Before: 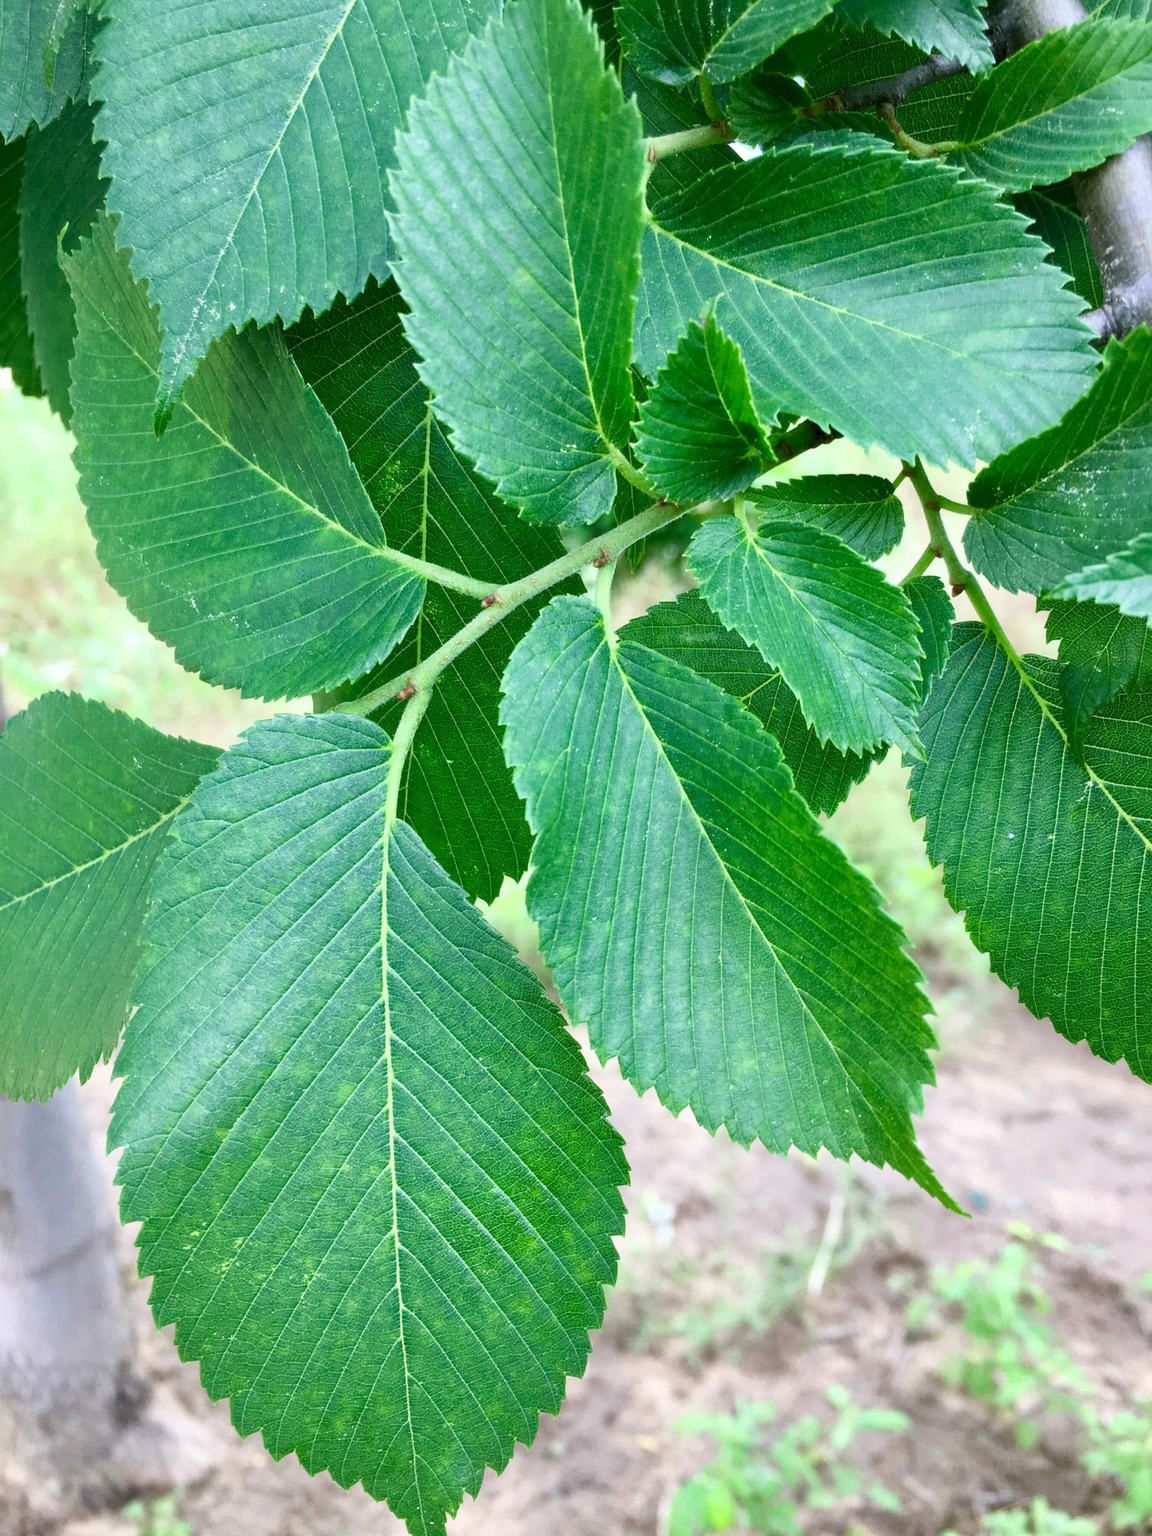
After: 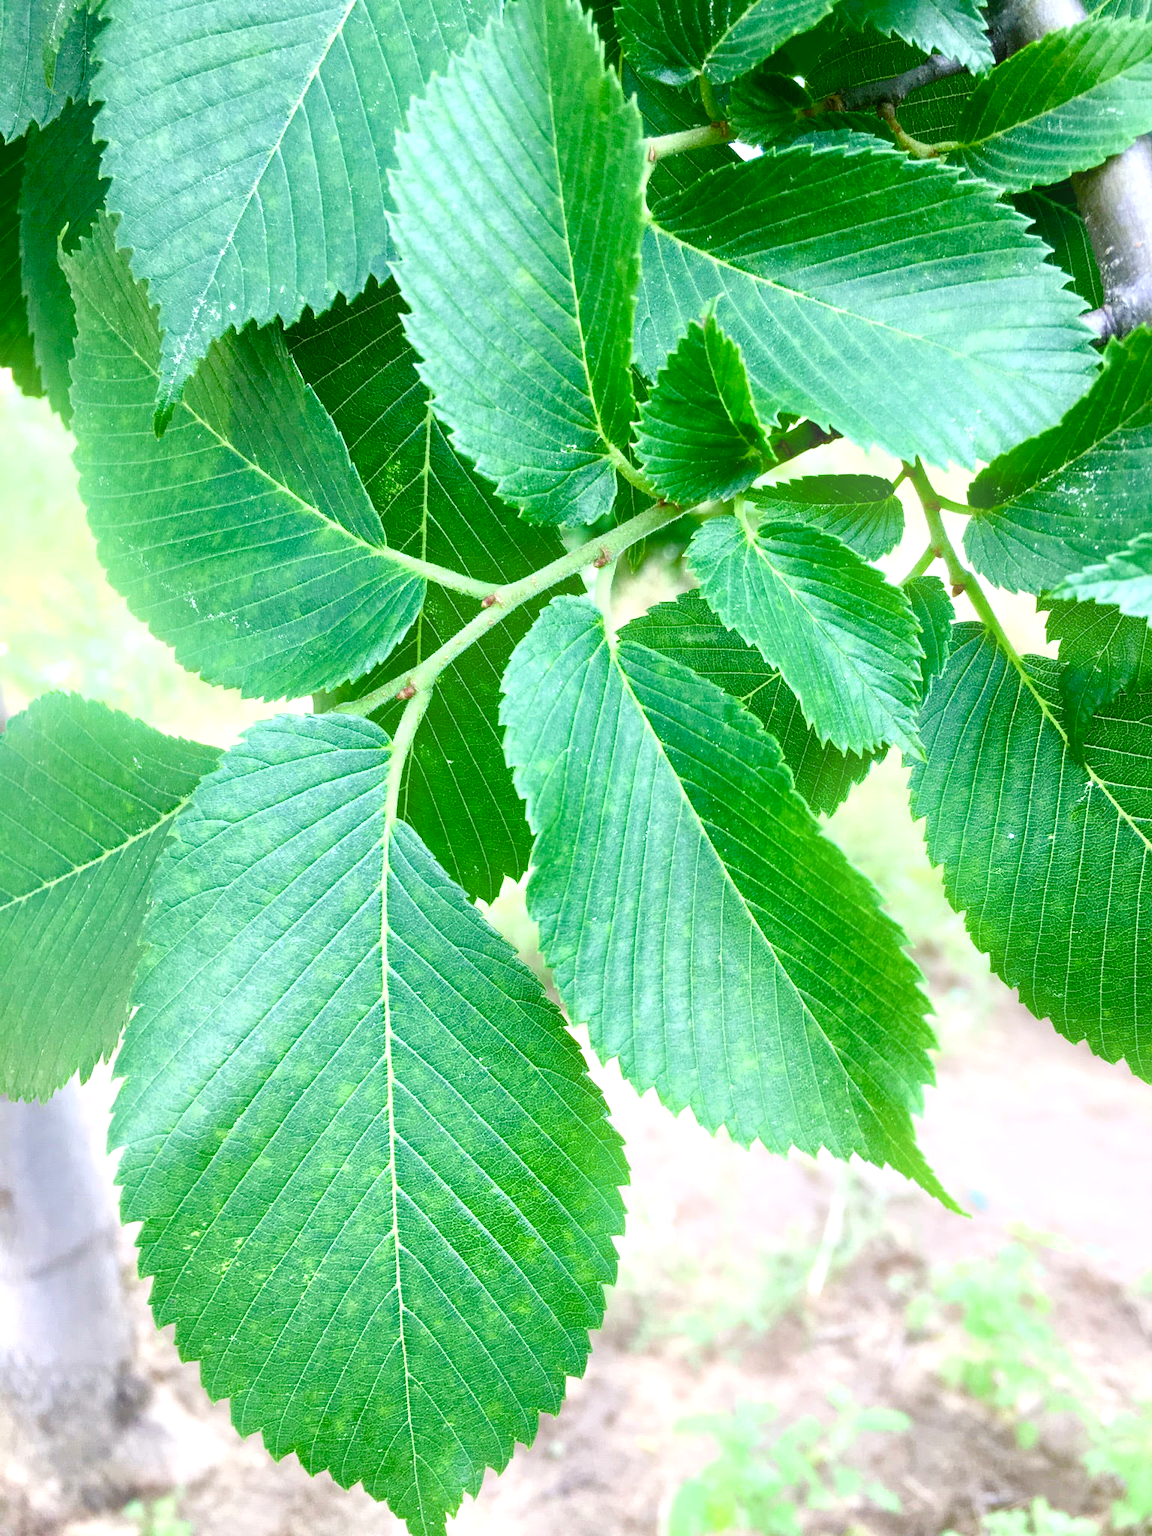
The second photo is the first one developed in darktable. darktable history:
color balance rgb: perceptual saturation grading › global saturation 20%, perceptual saturation grading › highlights -25%, perceptual saturation grading › shadows 25%
bloom: size 13.65%, threshold 98.39%, strength 4.82%
exposure: black level correction 0.001, exposure 0.5 EV, compensate exposure bias true, compensate highlight preservation false
